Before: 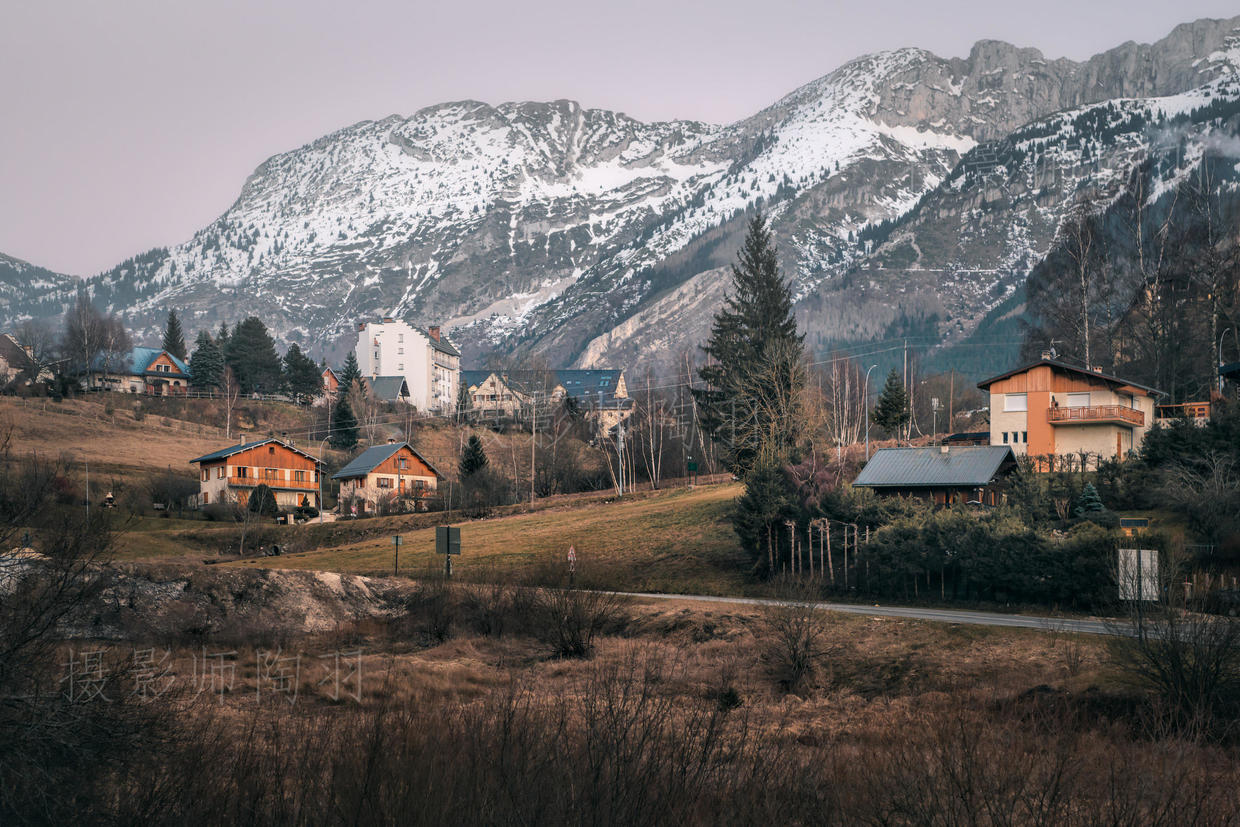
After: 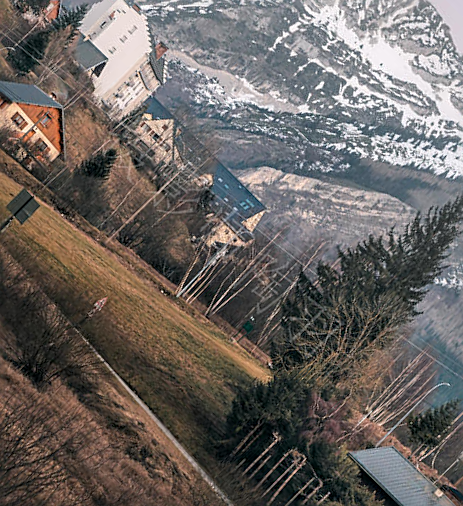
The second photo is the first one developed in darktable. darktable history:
sharpen: on, module defaults
crop and rotate: angle -45.02°, top 16.141%, right 0.944%, bottom 11.619%
